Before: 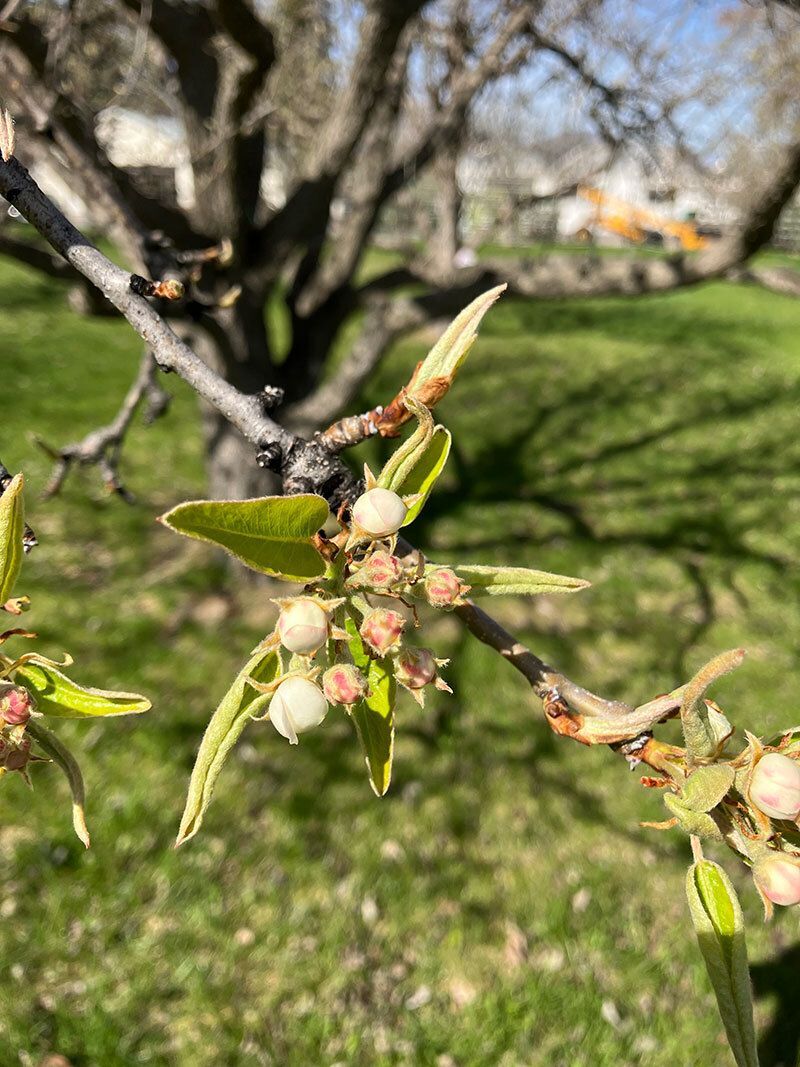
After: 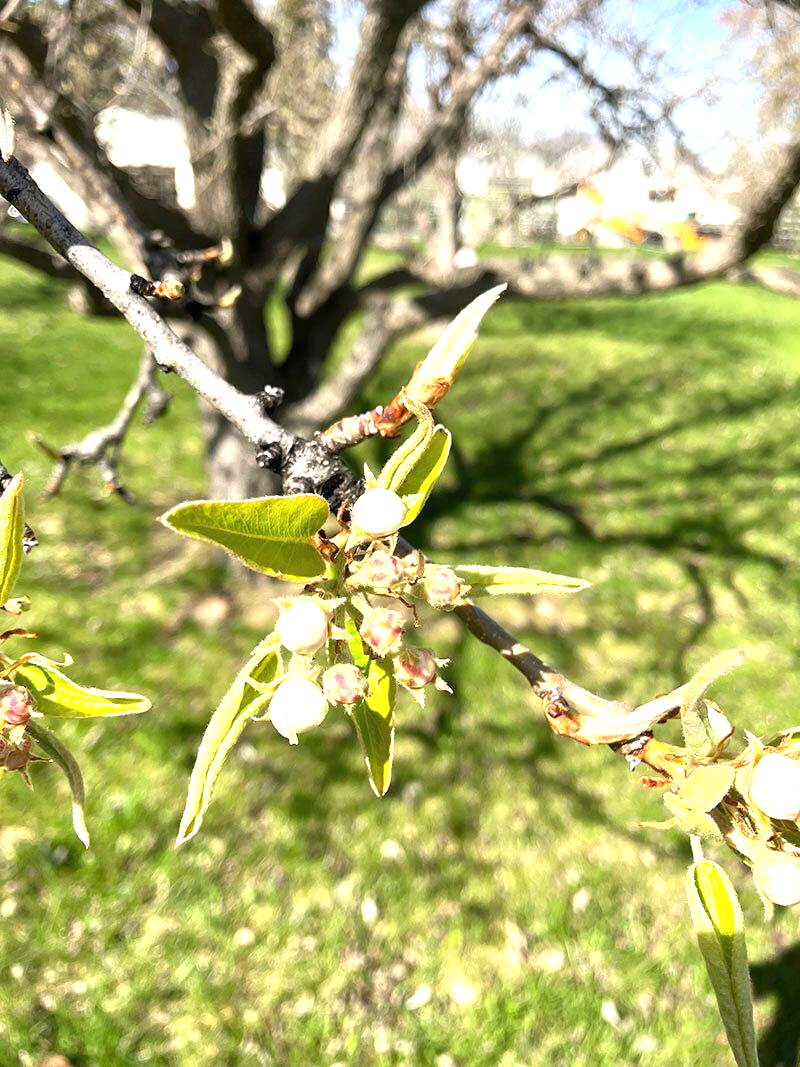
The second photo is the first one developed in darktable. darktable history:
exposure: black level correction 0, exposure 1.193 EV, compensate highlight preservation false
